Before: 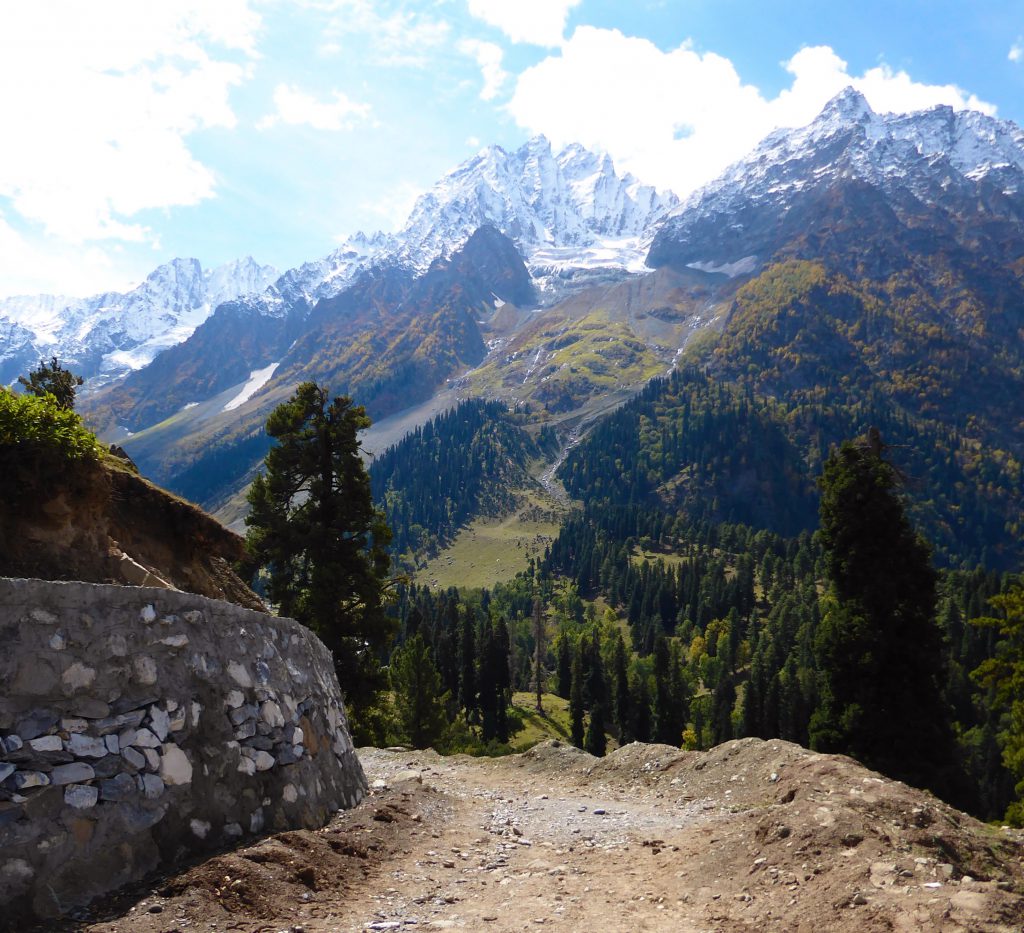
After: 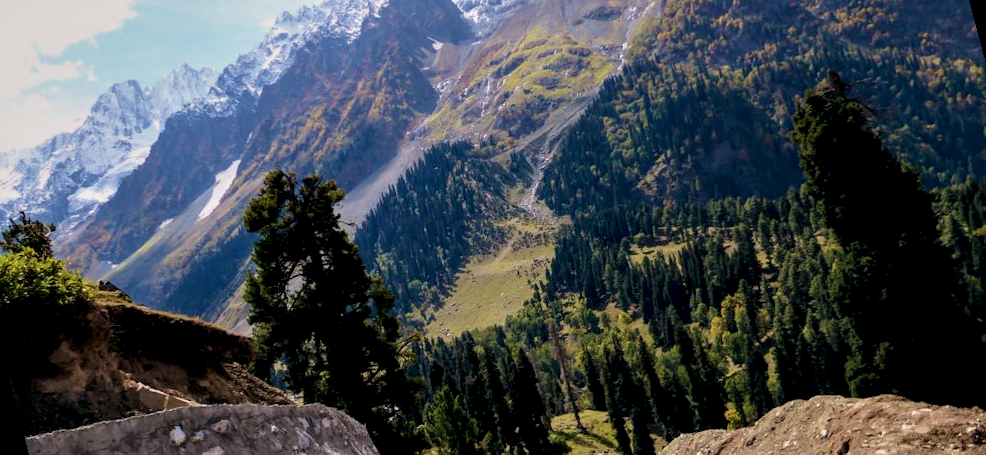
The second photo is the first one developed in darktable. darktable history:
rotate and perspective: rotation -14.8°, crop left 0.1, crop right 0.903, crop top 0.25, crop bottom 0.748
local contrast: detail 160%
color balance: lift [0.998, 0.998, 1.001, 1.002], gamma [0.995, 1.025, 0.992, 0.975], gain [0.995, 1.02, 0.997, 0.98]
tone equalizer: on, module defaults
crop and rotate: top 15.774%, bottom 5.506%
filmic rgb: middle gray luminance 18.42%, black relative exposure -10.5 EV, white relative exposure 3.4 EV, threshold 6 EV, target black luminance 0%, hardness 6.03, latitude 99%, contrast 0.847, shadows ↔ highlights balance 0.505%, add noise in highlights 0, preserve chrominance max RGB, color science v3 (2019), use custom middle-gray values true, iterations of high-quality reconstruction 0, contrast in highlights soft, enable highlight reconstruction true
exposure: compensate highlight preservation false
velvia: on, module defaults
